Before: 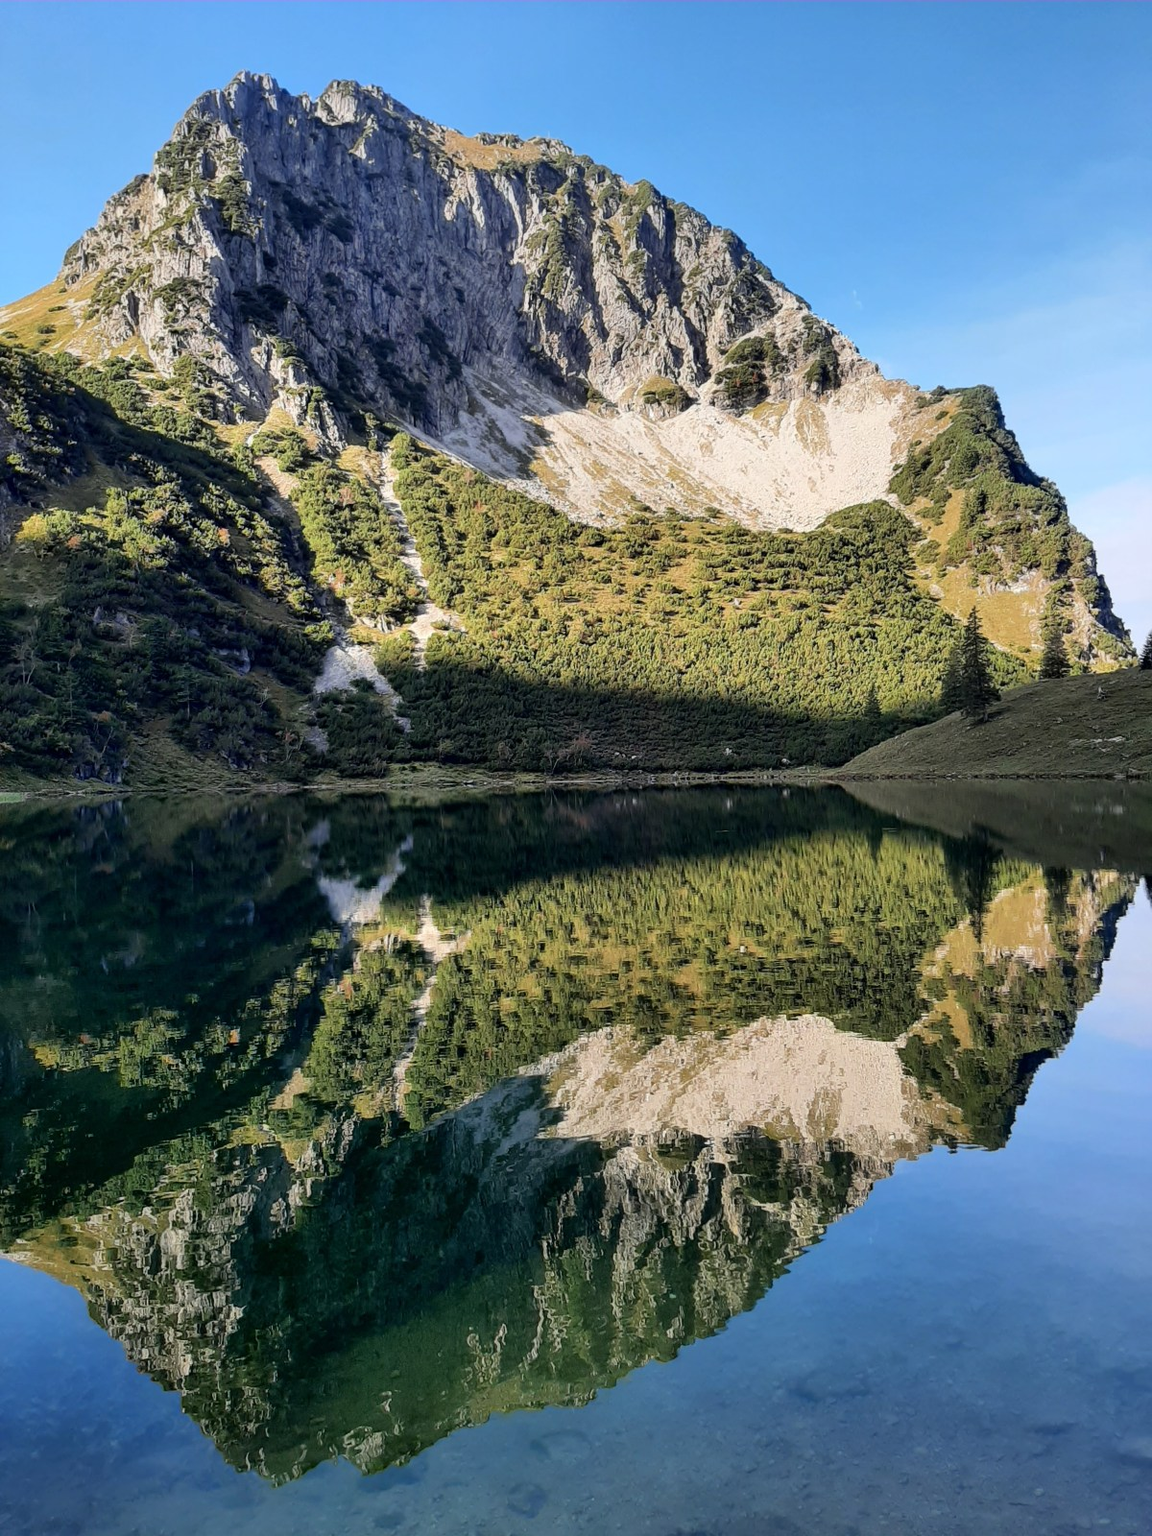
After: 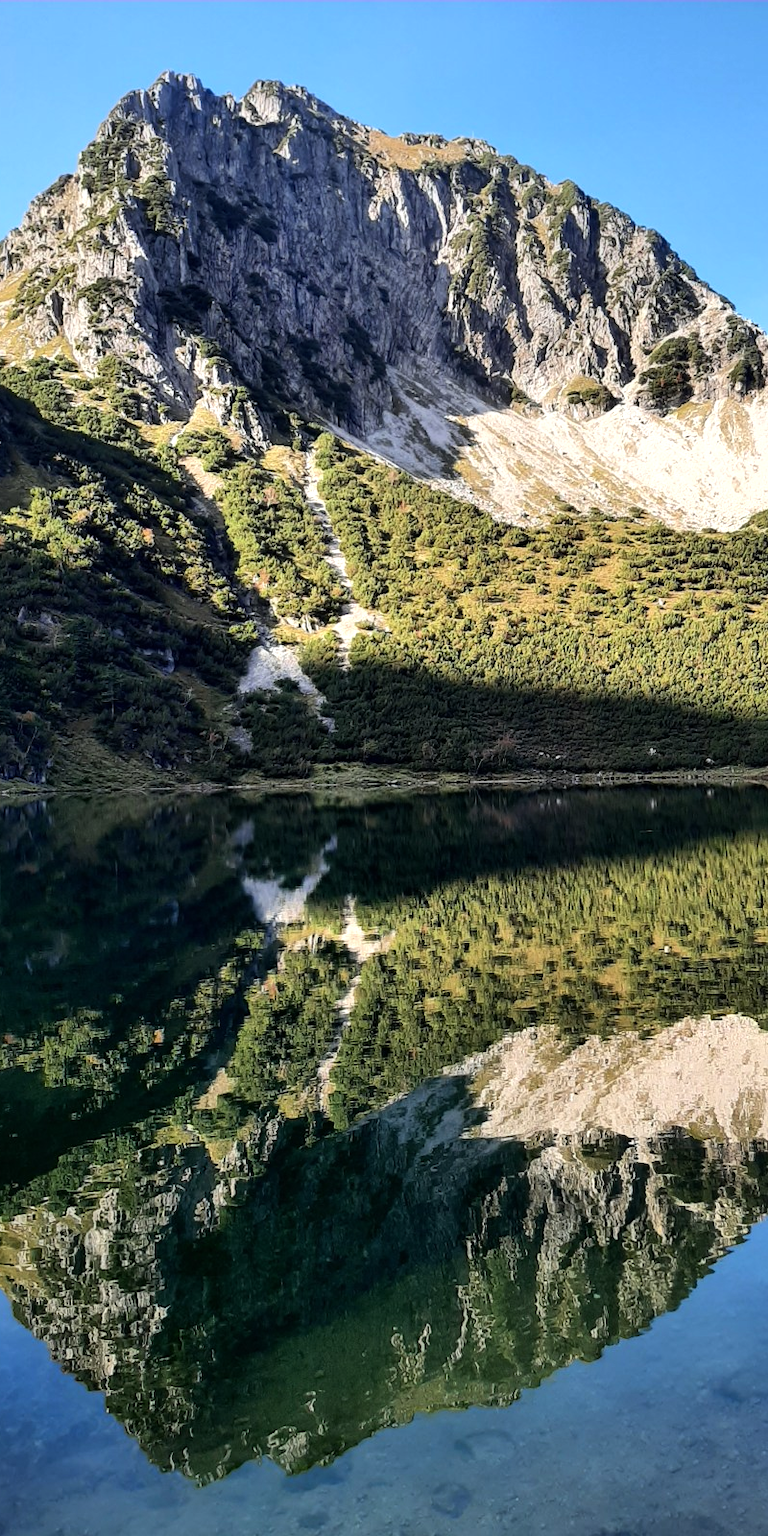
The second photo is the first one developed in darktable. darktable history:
crop and rotate: left 6.617%, right 26.717%
tone equalizer: -8 EV -0.417 EV, -7 EV -0.389 EV, -6 EV -0.333 EV, -5 EV -0.222 EV, -3 EV 0.222 EV, -2 EV 0.333 EV, -1 EV 0.389 EV, +0 EV 0.417 EV, edges refinement/feathering 500, mask exposure compensation -1.57 EV, preserve details no
